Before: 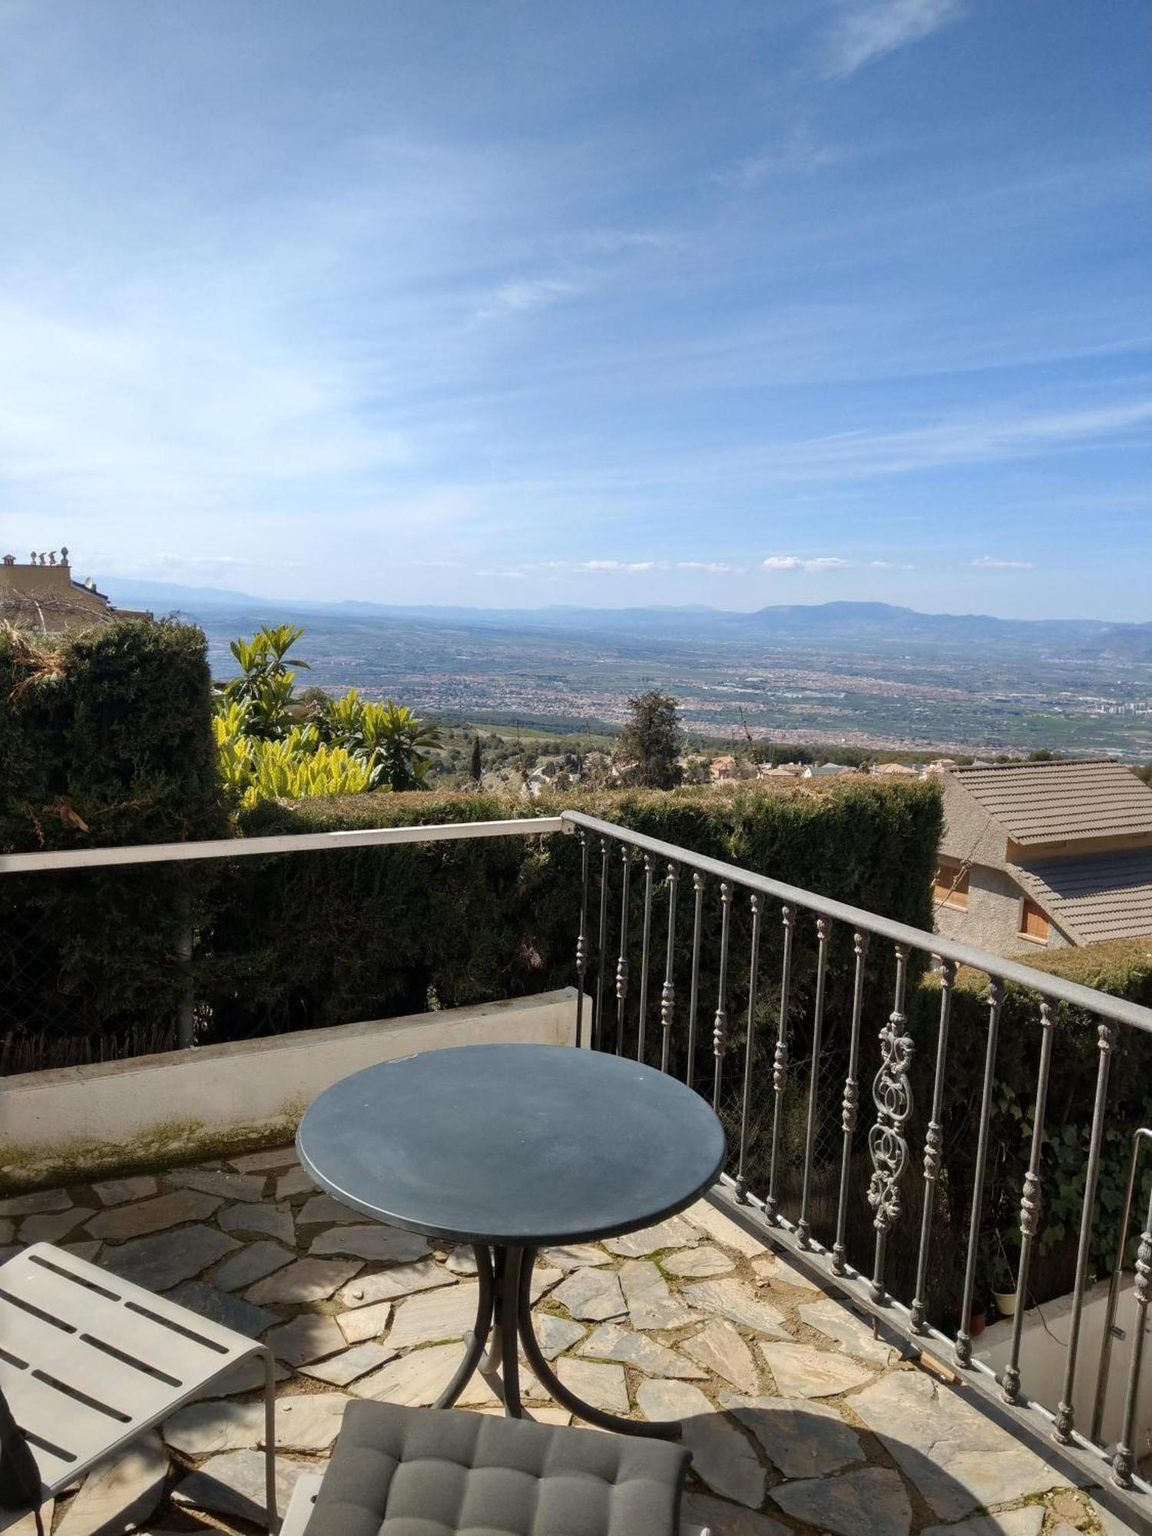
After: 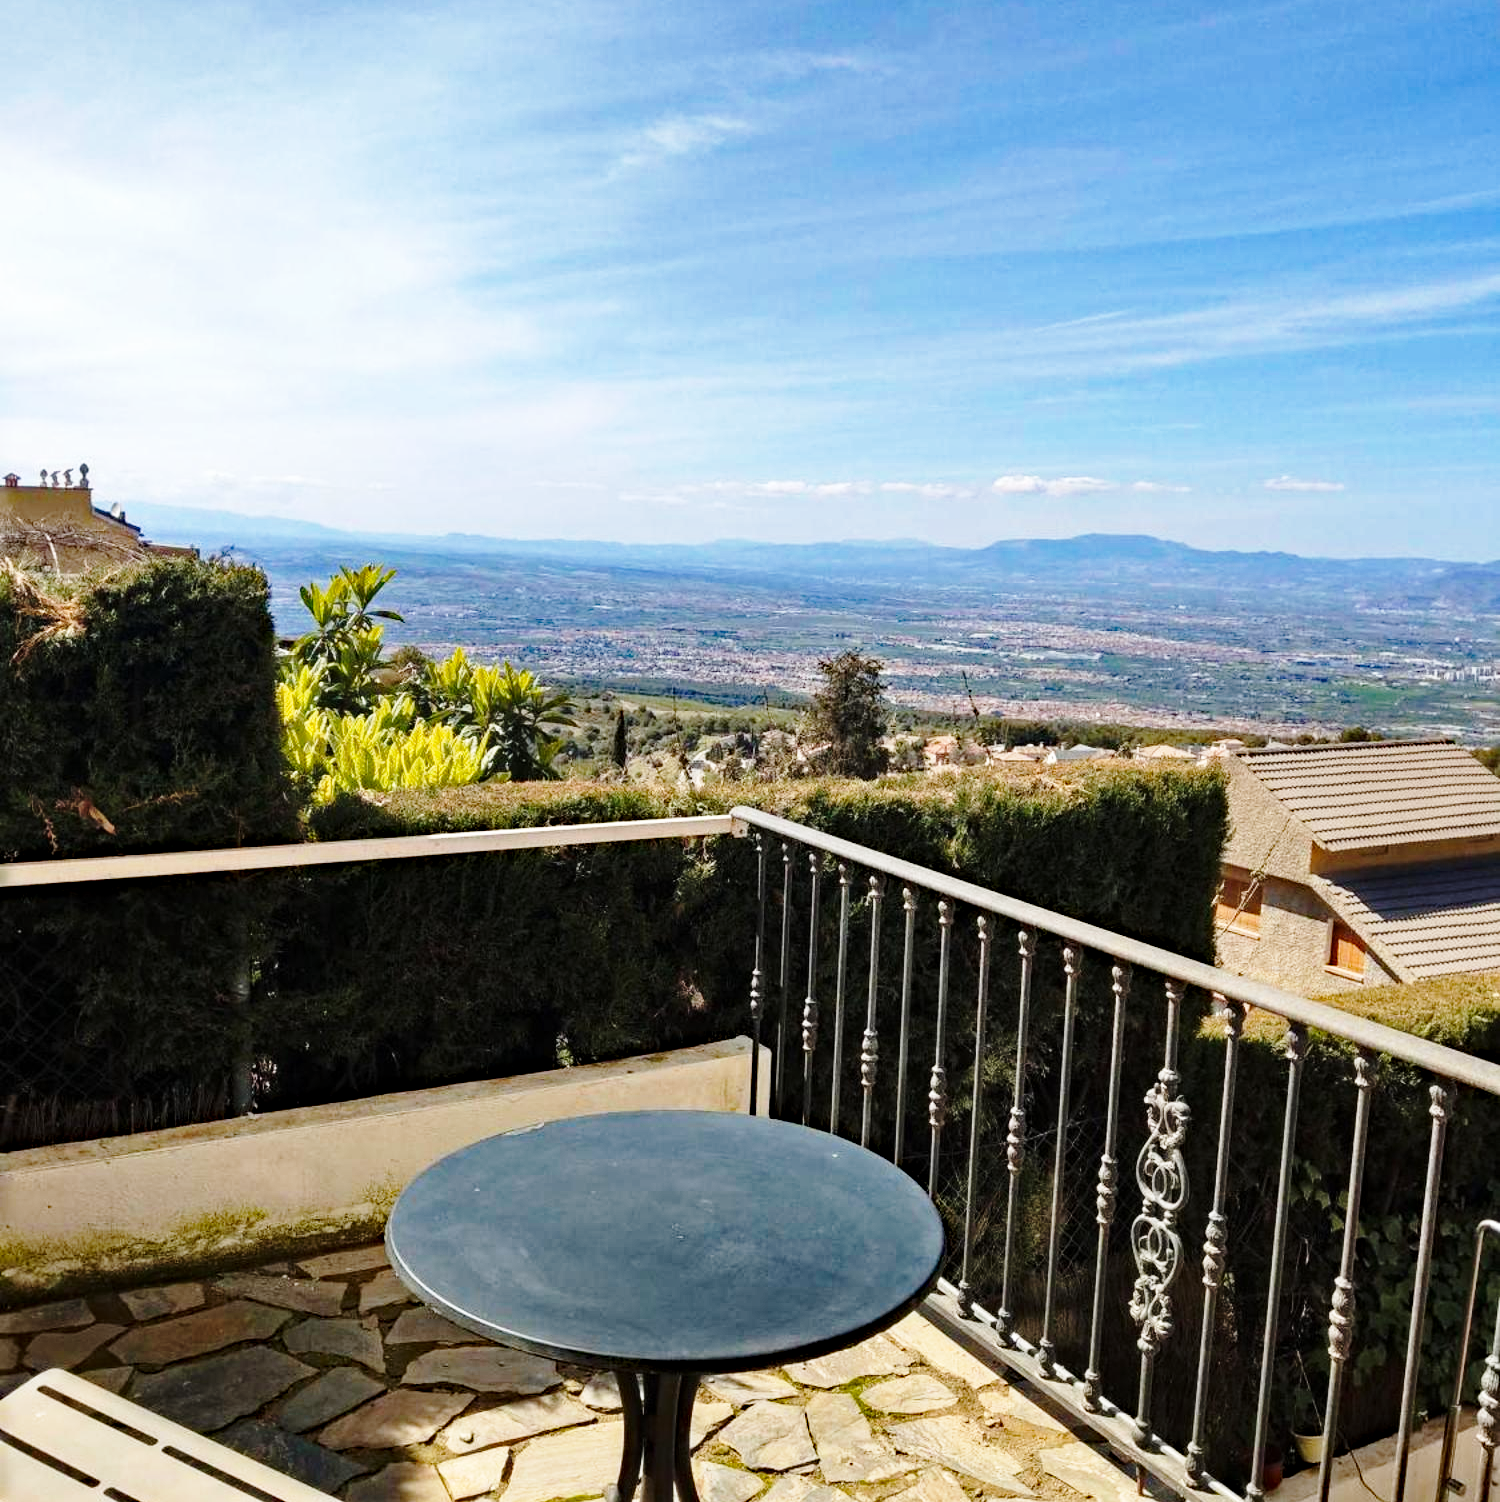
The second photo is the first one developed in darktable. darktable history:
haze removal: strength 0.5, distance 0.436, compatibility mode true, adaptive false
base curve: curves: ch0 [(0, 0) (0.028, 0.03) (0.121, 0.232) (0.46, 0.748) (0.859, 0.968) (1, 1)], preserve colors none
crop and rotate: top 12.456%, bottom 12.444%
shadows and highlights: shadows 29.55, highlights -30.36, low approximation 0.01, soften with gaussian
